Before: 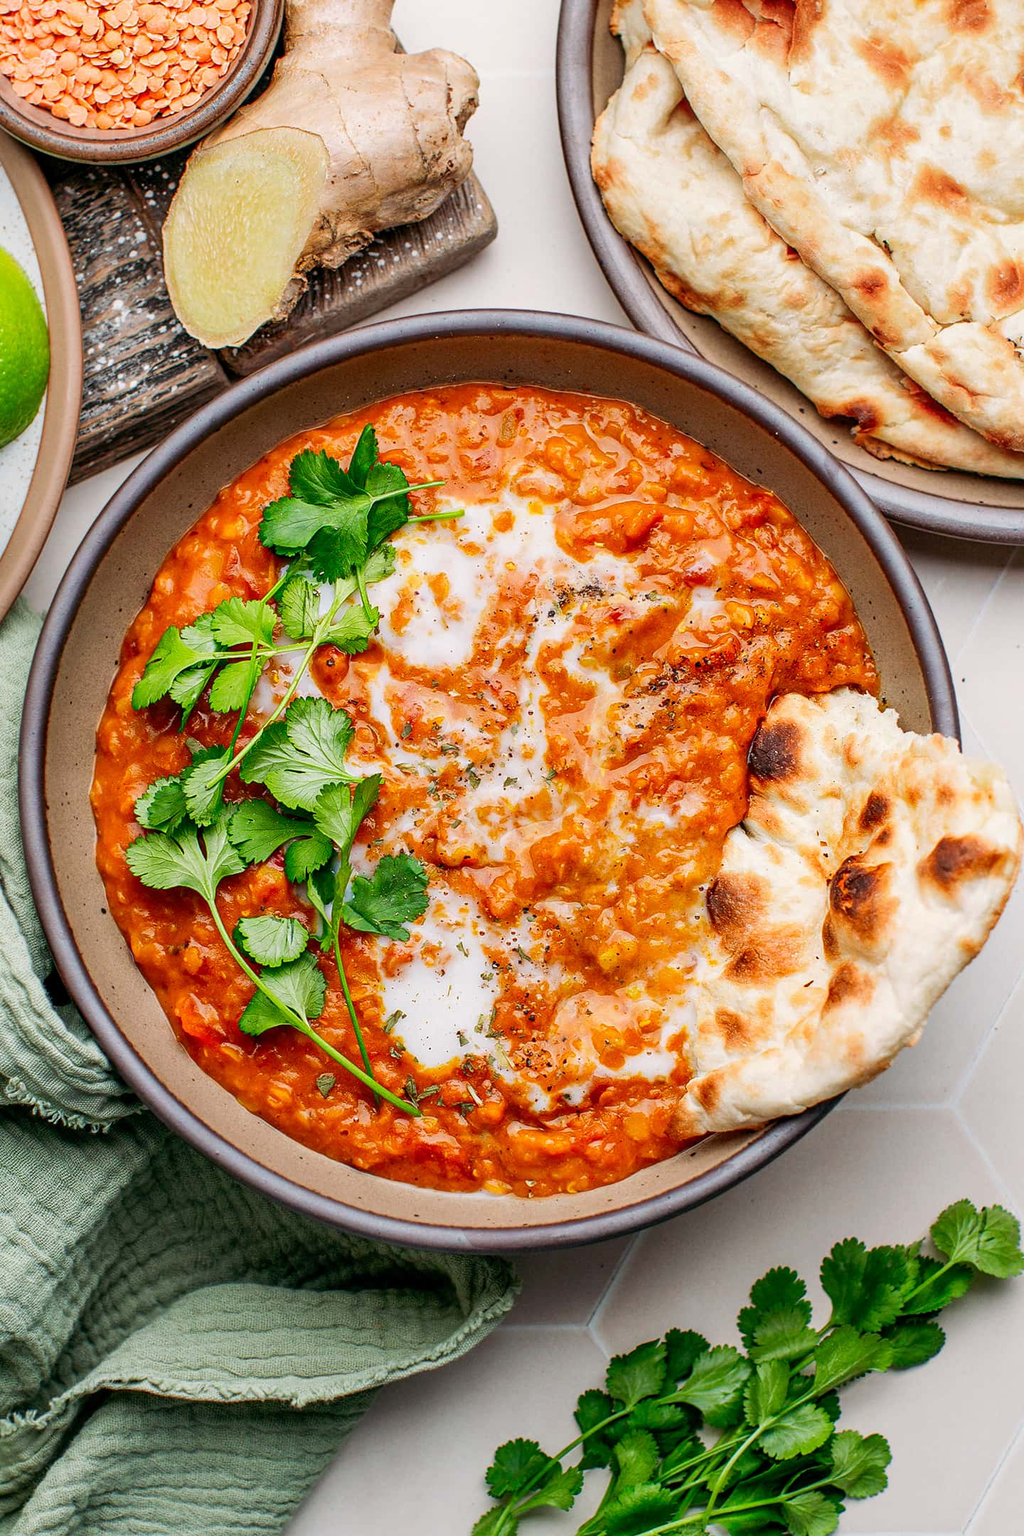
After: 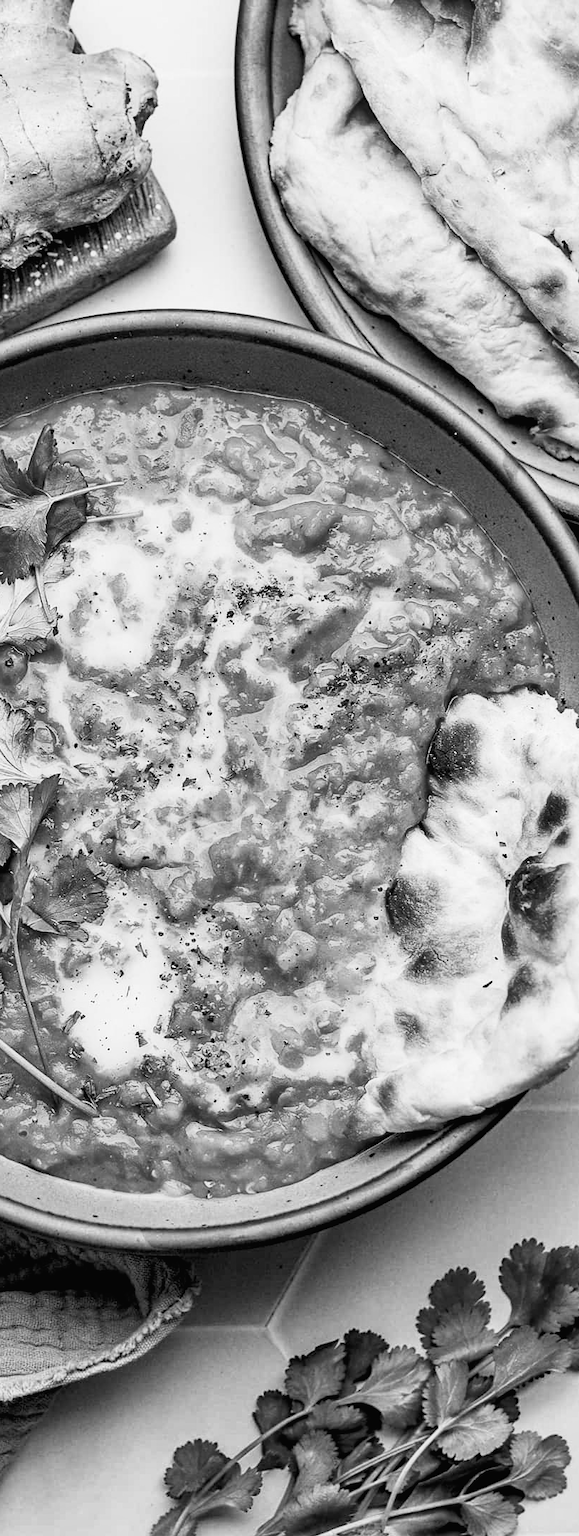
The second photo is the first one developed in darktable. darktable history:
shadows and highlights: shadows 25, highlights -48, soften with gaussian
haze removal: strength 0.29, distance 0.25, compatibility mode true, adaptive false
tone curve: curves: ch0 [(0, 0.013) (0.054, 0.018) (0.205, 0.191) (0.289, 0.292) (0.39, 0.424) (0.493, 0.551) (0.647, 0.752) (0.778, 0.895) (1, 0.998)]; ch1 [(0, 0) (0.385, 0.343) (0.439, 0.415) (0.494, 0.495) (0.501, 0.501) (0.51, 0.509) (0.54, 0.546) (0.586, 0.606) (0.66, 0.701) (0.783, 0.804) (1, 1)]; ch2 [(0, 0) (0.32, 0.281) (0.403, 0.399) (0.441, 0.428) (0.47, 0.469) (0.498, 0.496) (0.524, 0.538) (0.566, 0.579) (0.633, 0.665) (0.7, 0.711) (1, 1)], color space Lab, independent channels, preserve colors none
crop: left 31.458%, top 0%, right 11.876%
monochrome: on, module defaults
